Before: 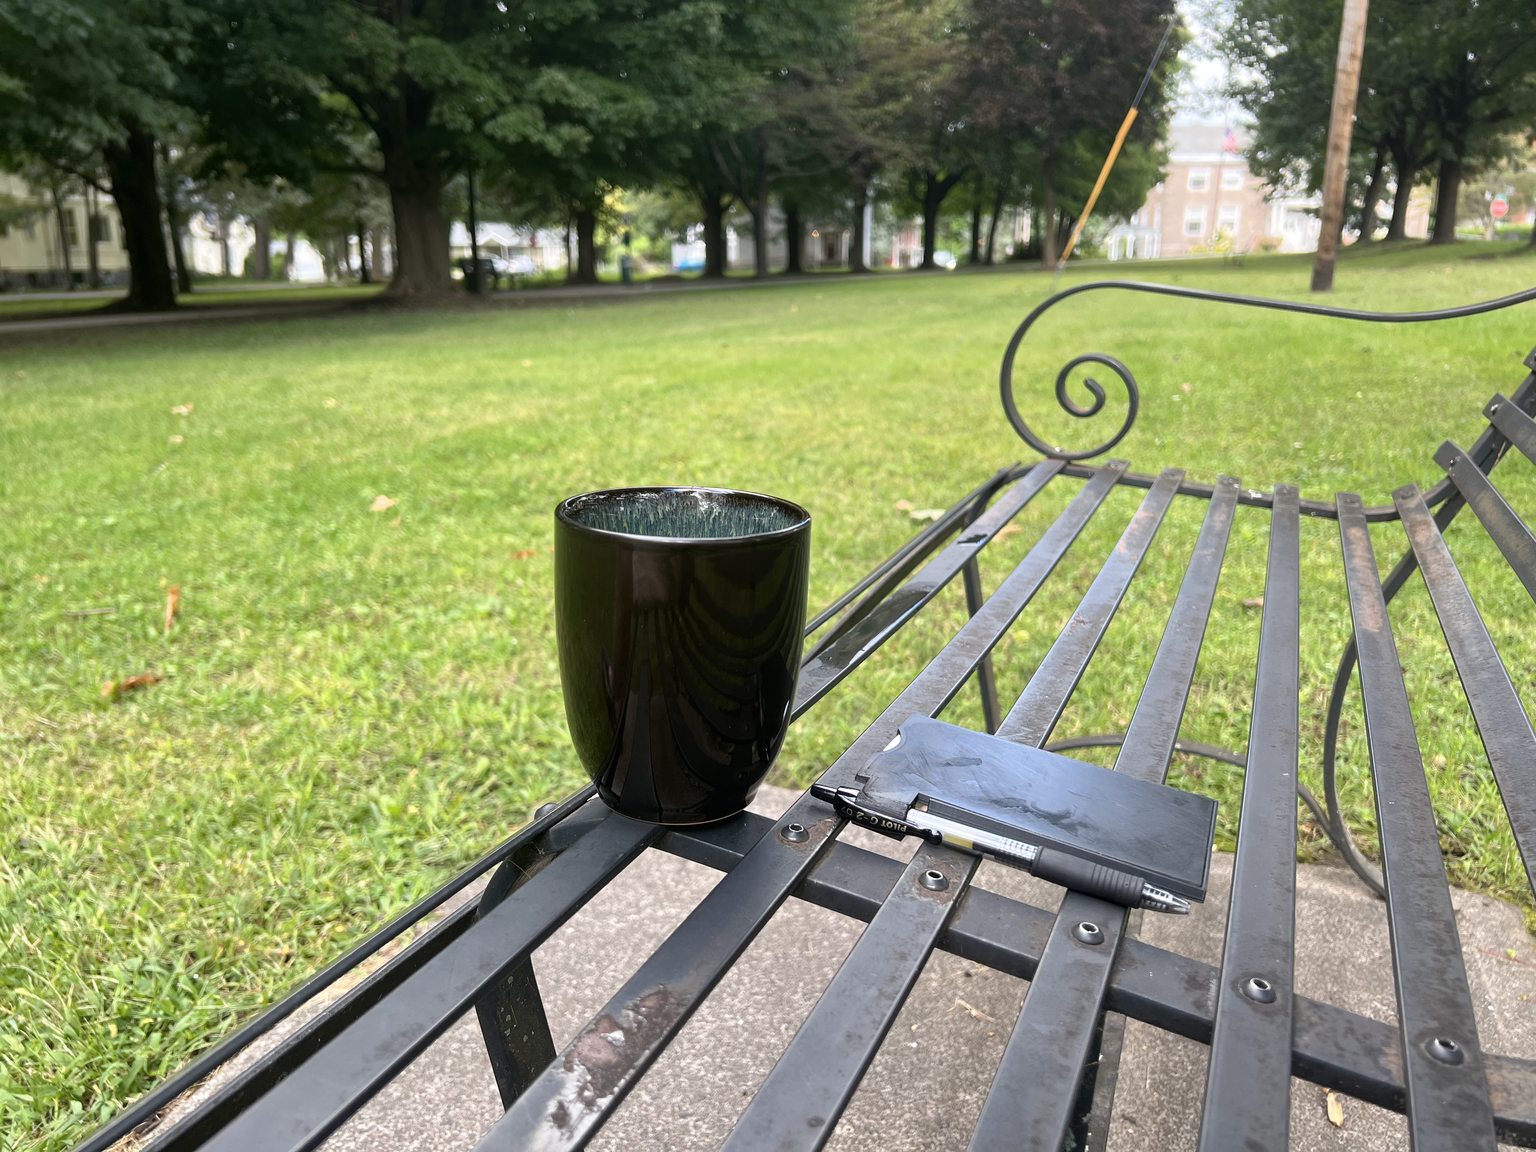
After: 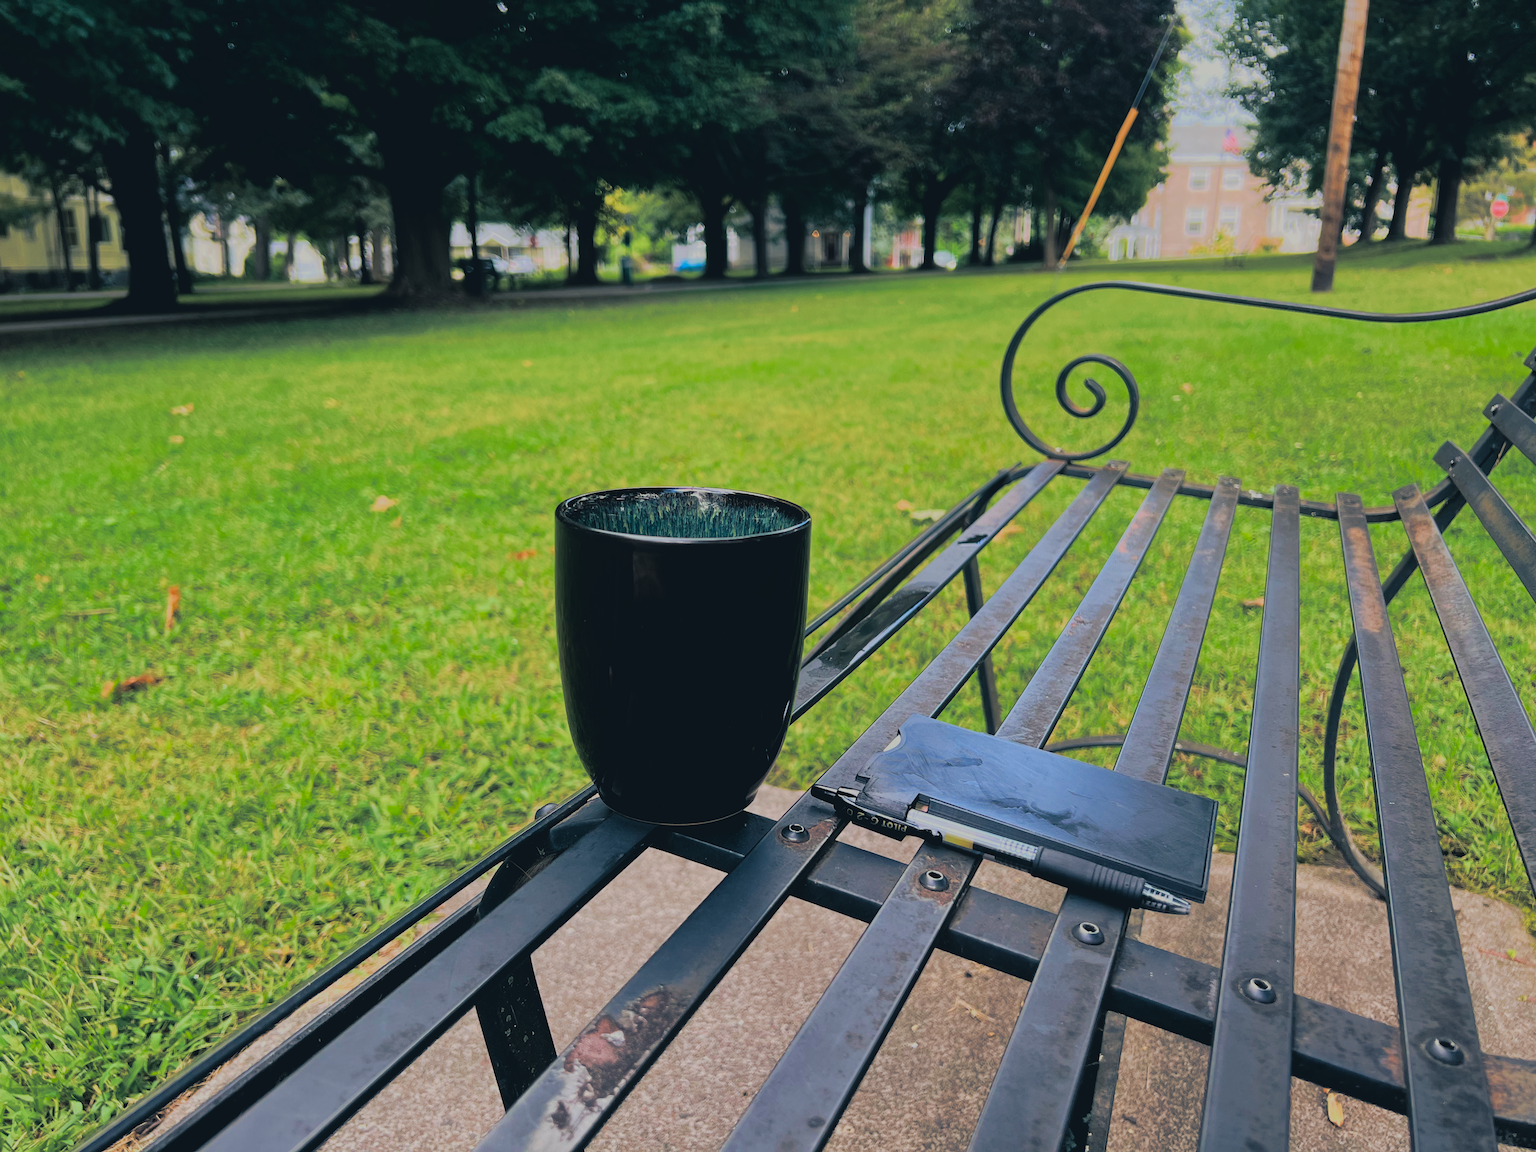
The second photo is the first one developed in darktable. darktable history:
filmic rgb: black relative exposure -5 EV, hardness 2.88, contrast 1.4, highlights saturation mix -30%
exposure: exposure 0.197 EV, compensate highlight preservation false
contrast brightness saturation: contrast -0.1, brightness 0.05, saturation 0.08
split-toning: shadows › hue 216°, shadows › saturation 1, highlights › hue 57.6°, balance -33.4
velvia: strength 45%
tone curve: curves: ch0 [(0, 0) (0.003, 0.029) (0.011, 0.034) (0.025, 0.044) (0.044, 0.057) (0.069, 0.07) (0.1, 0.084) (0.136, 0.104) (0.177, 0.127) (0.224, 0.156) (0.277, 0.192) (0.335, 0.236) (0.399, 0.284) (0.468, 0.339) (0.543, 0.393) (0.623, 0.454) (0.709, 0.541) (0.801, 0.65) (0.898, 0.766) (1, 1)], preserve colors none
